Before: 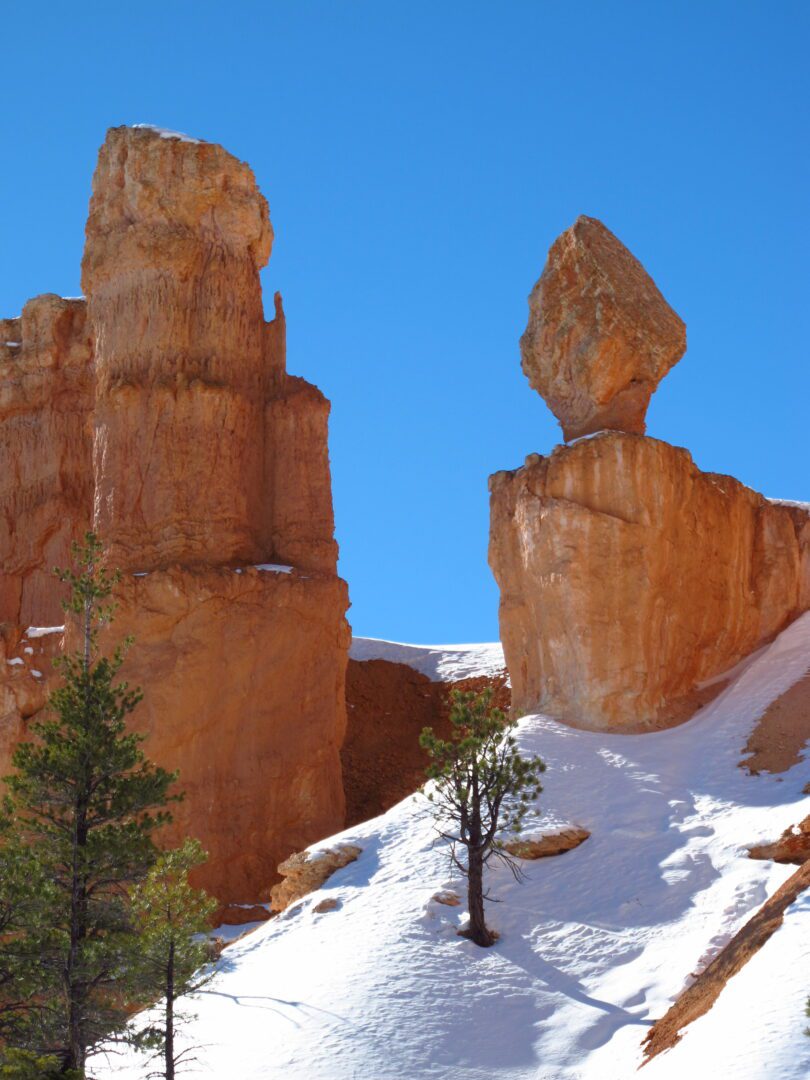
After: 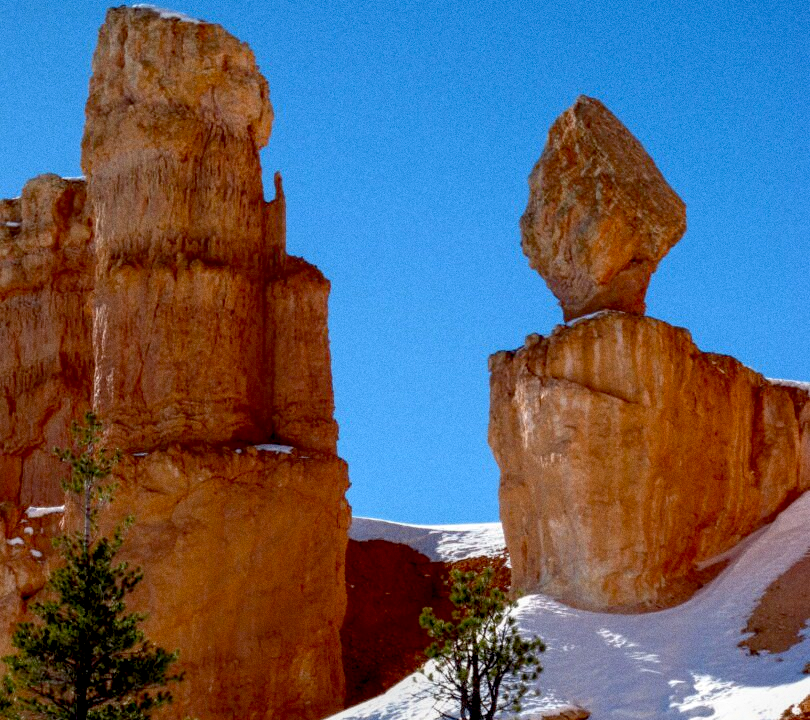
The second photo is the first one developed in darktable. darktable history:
grain: coarseness 0.09 ISO
exposure: black level correction 0.029, exposure -0.073 EV, compensate highlight preservation false
local contrast: on, module defaults
crop: top 11.166%, bottom 22.168%
